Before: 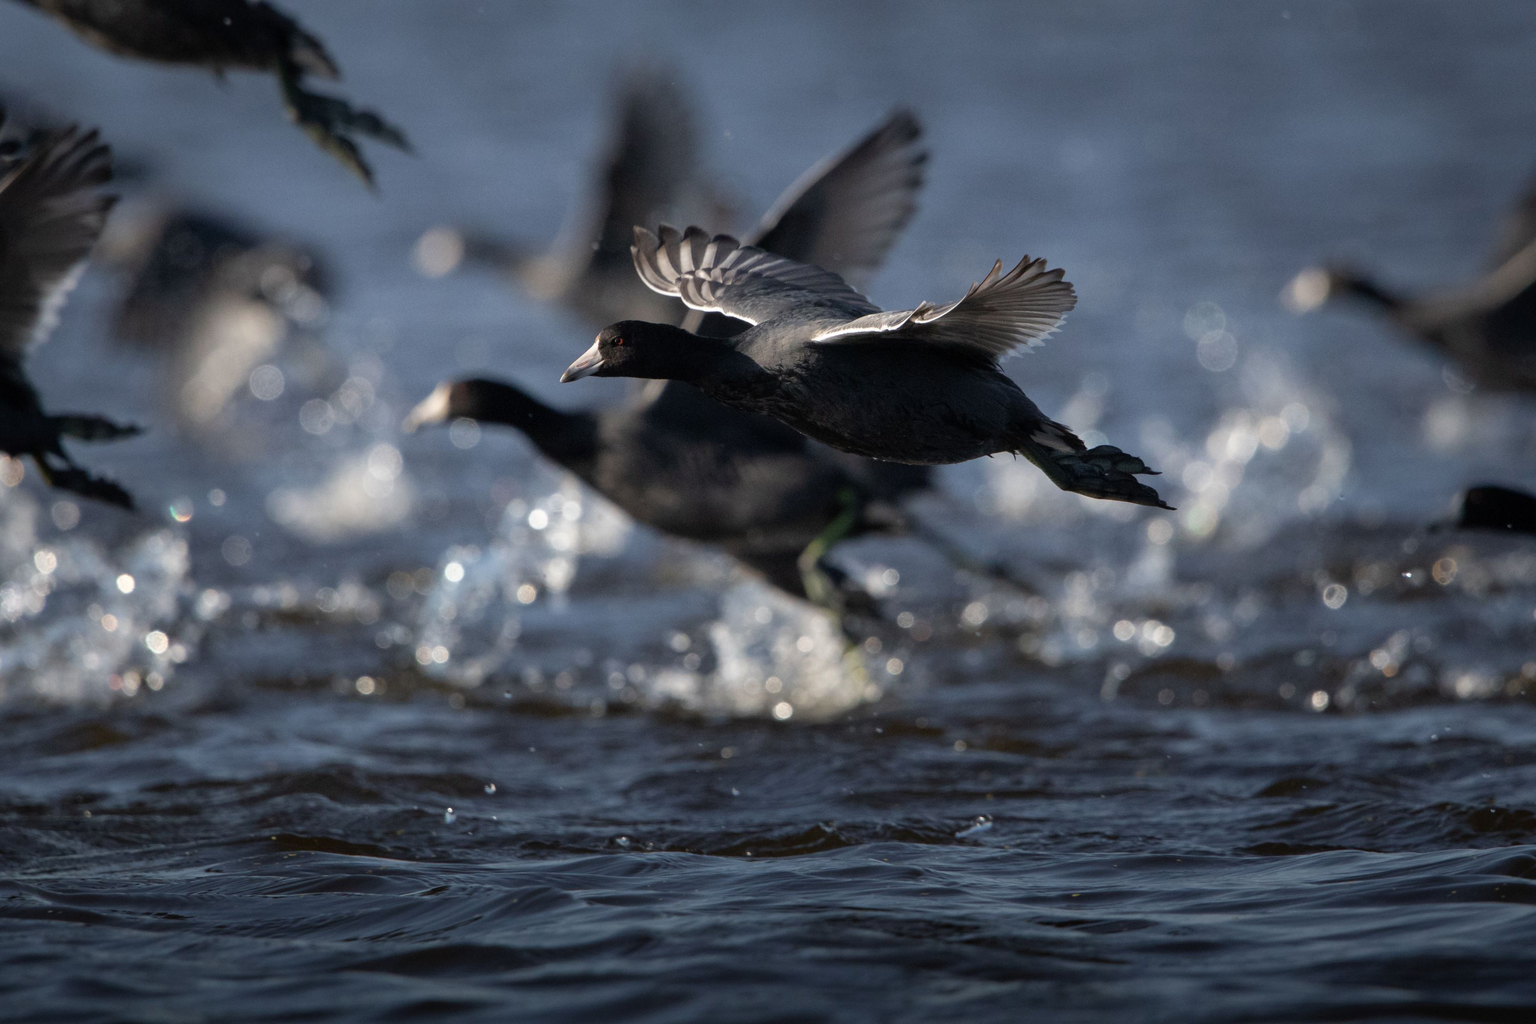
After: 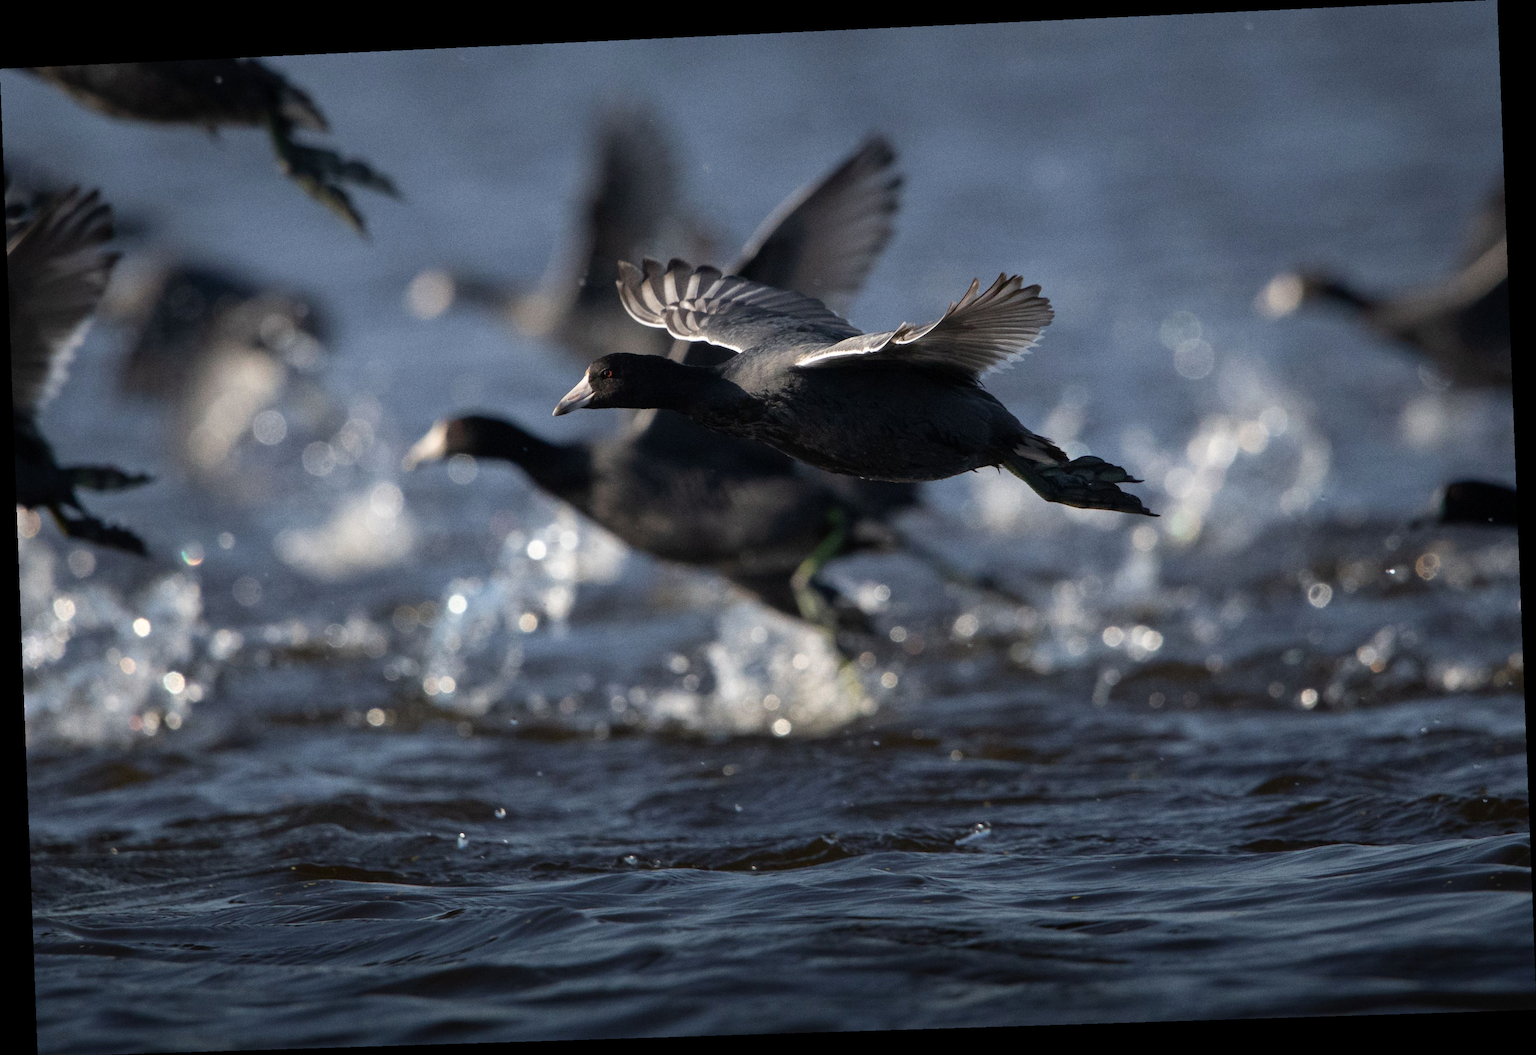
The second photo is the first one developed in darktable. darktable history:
tone equalizer: on, module defaults
grain: coarseness 0.09 ISO
contrast brightness saturation: contrast 0.1, brightness 0.02, saturation 0.02
rotate and perspective: rotation -2.22°, lens shift (horizontal) -0.022, automatic cropping off
